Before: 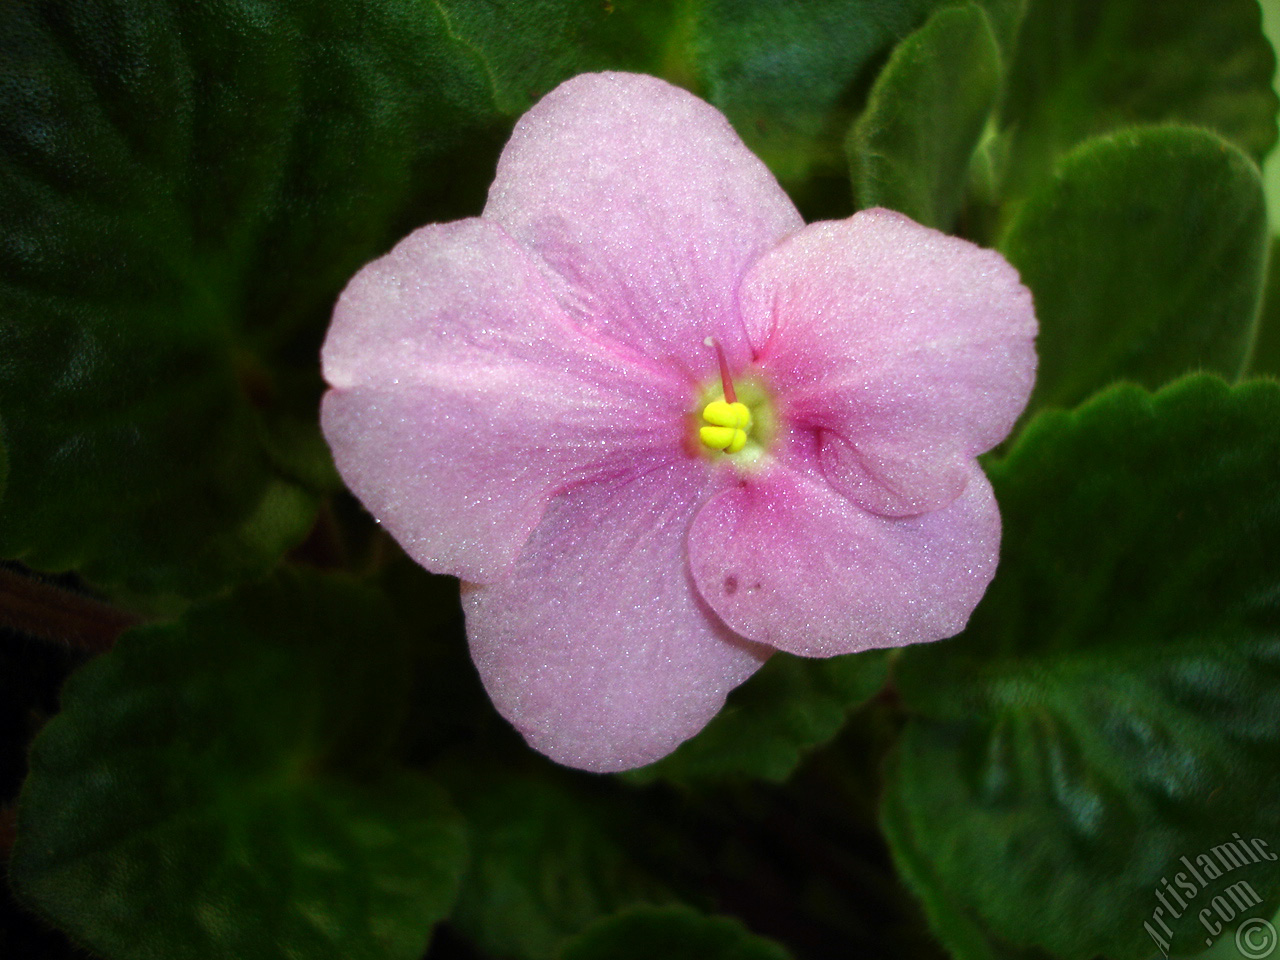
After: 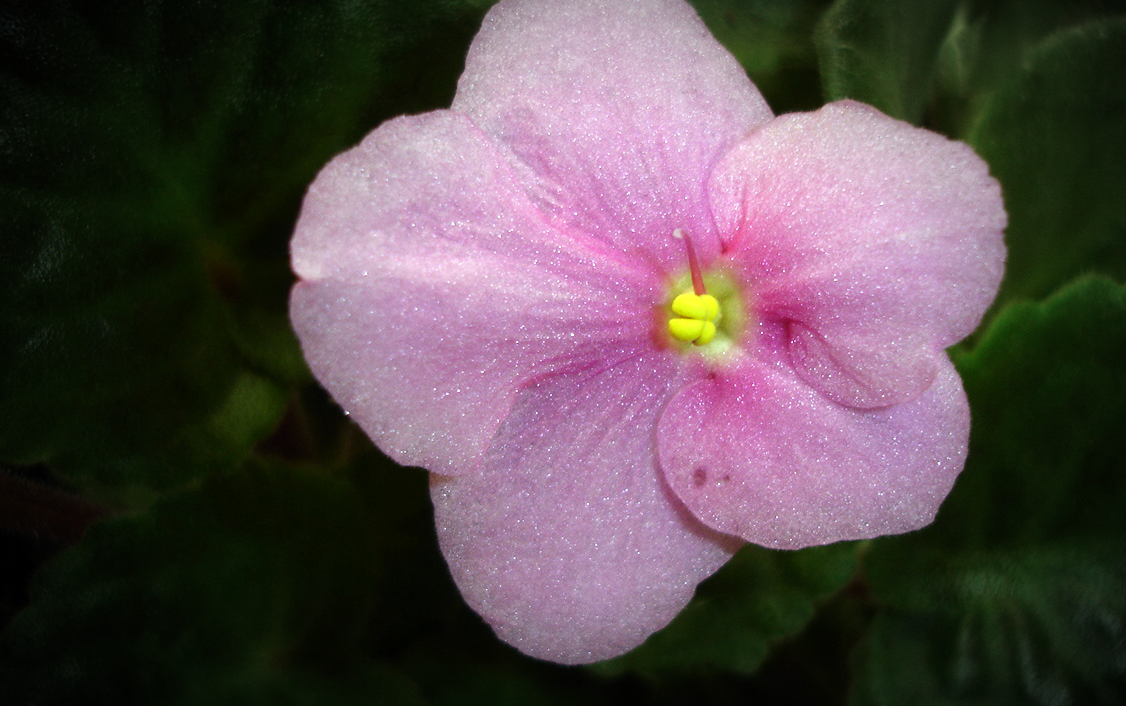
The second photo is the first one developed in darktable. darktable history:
vignetting: fall-off start 67.5%, fall-off radius 67.23%, brightness -0.813, automatic ratio true
crop and rotate: left 2.425%, top 11.305%, right 9.6%, bottom 15.08%
